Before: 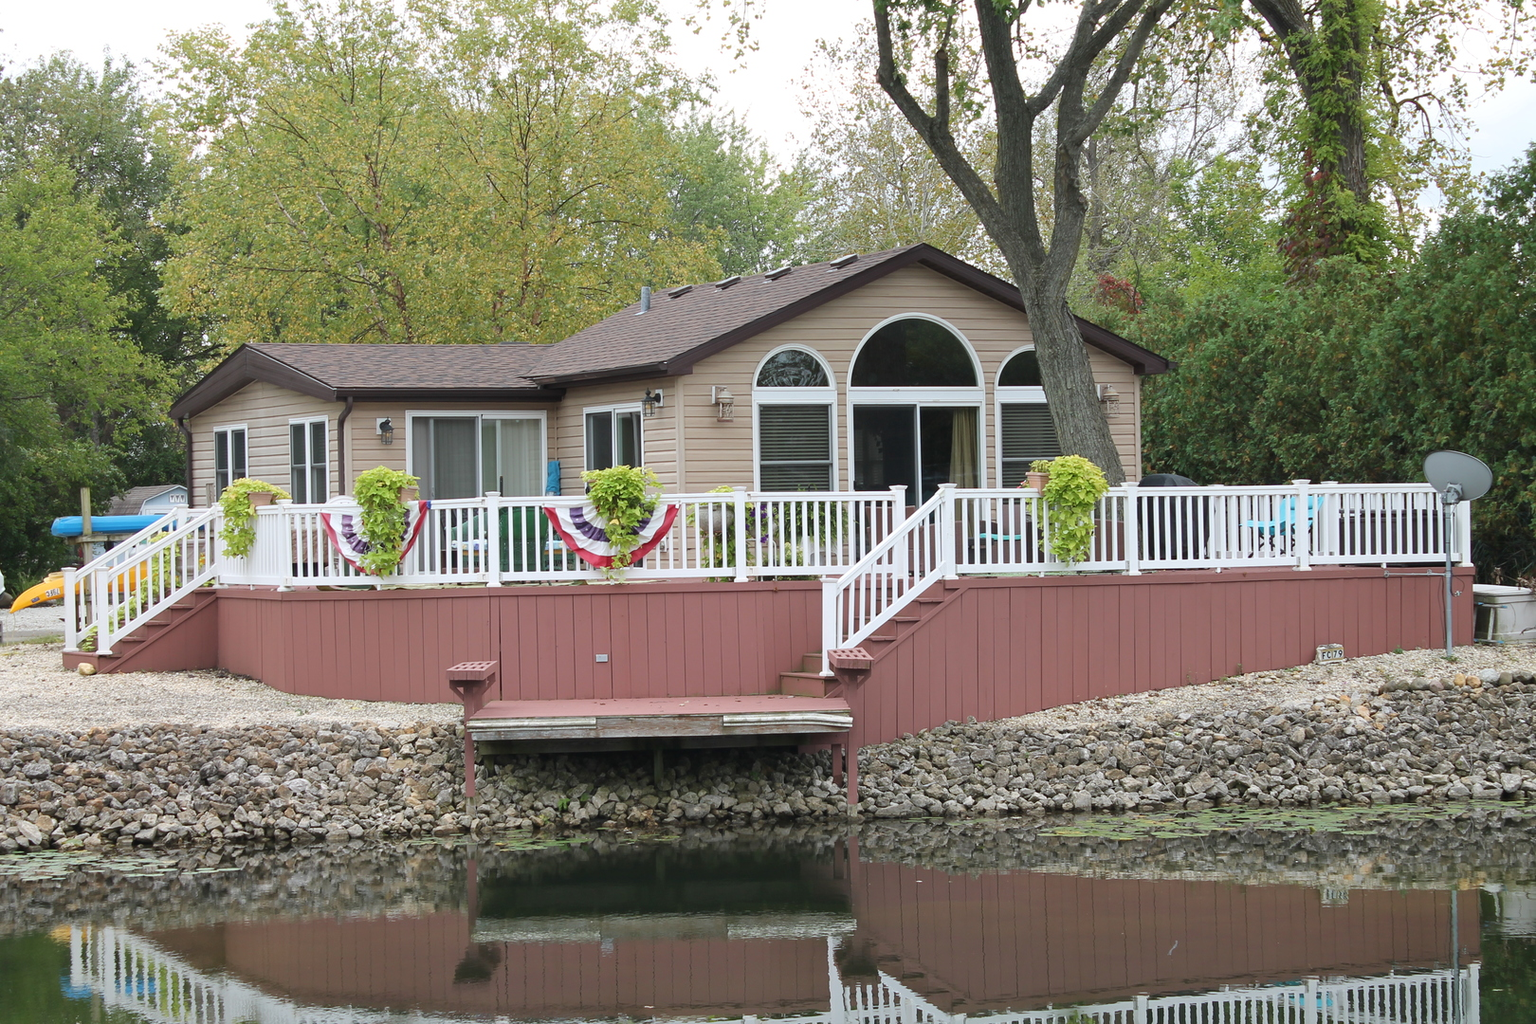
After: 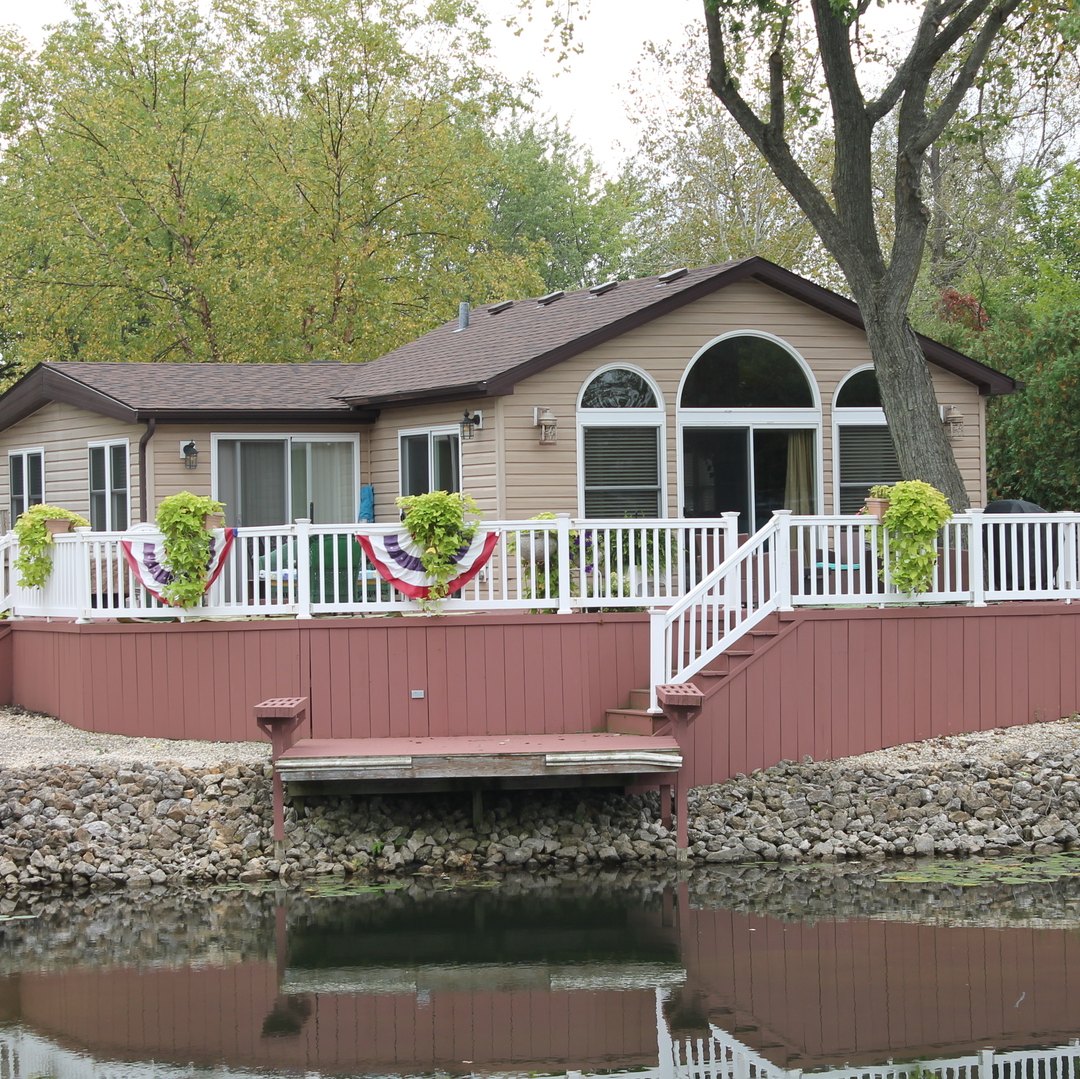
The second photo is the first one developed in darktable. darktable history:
crop and rotate: left 13.425%, right 19.872%
